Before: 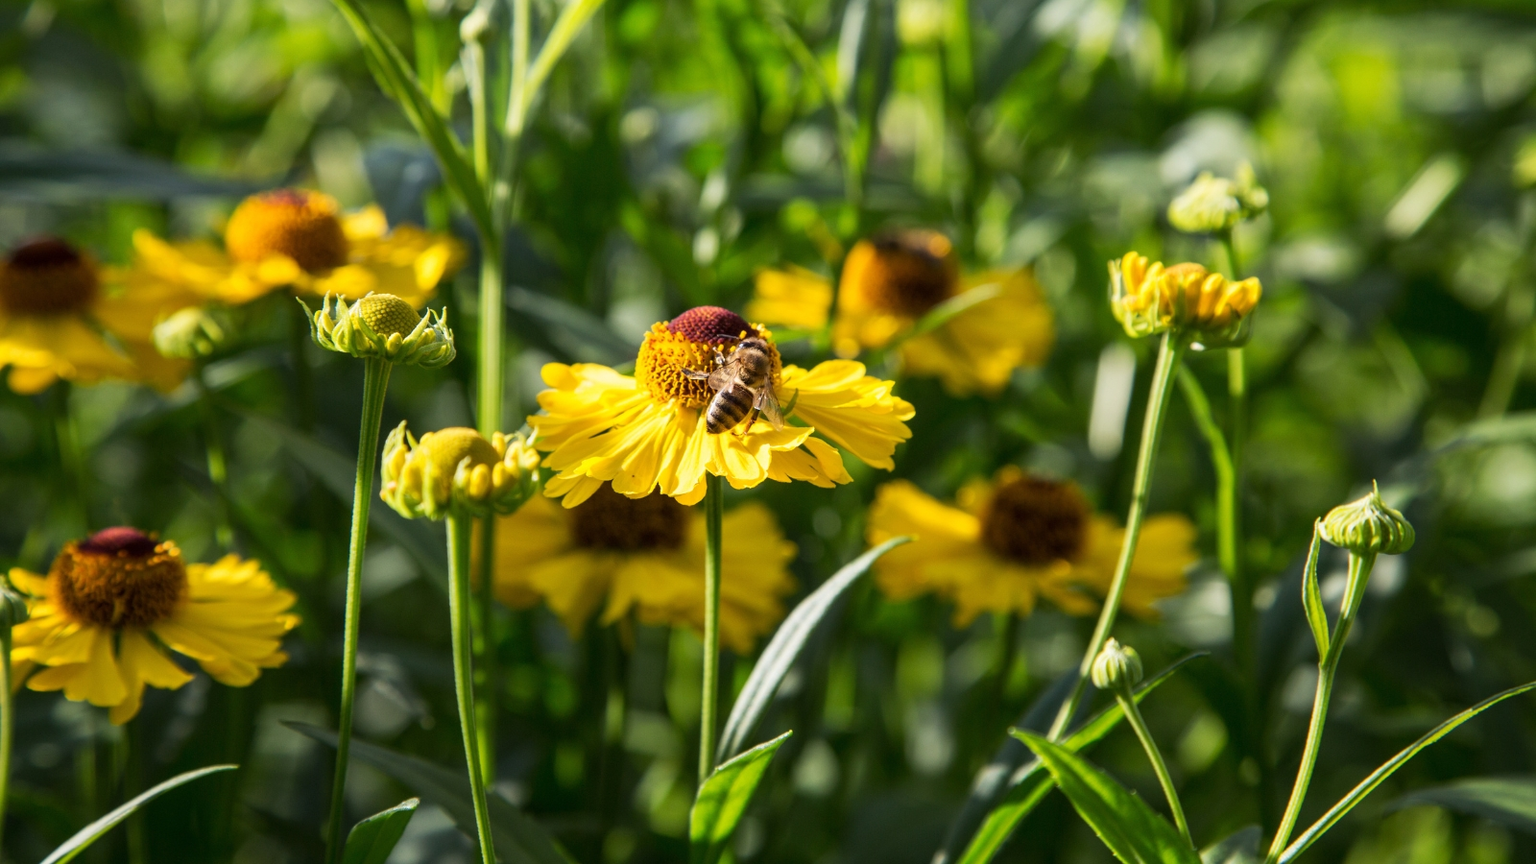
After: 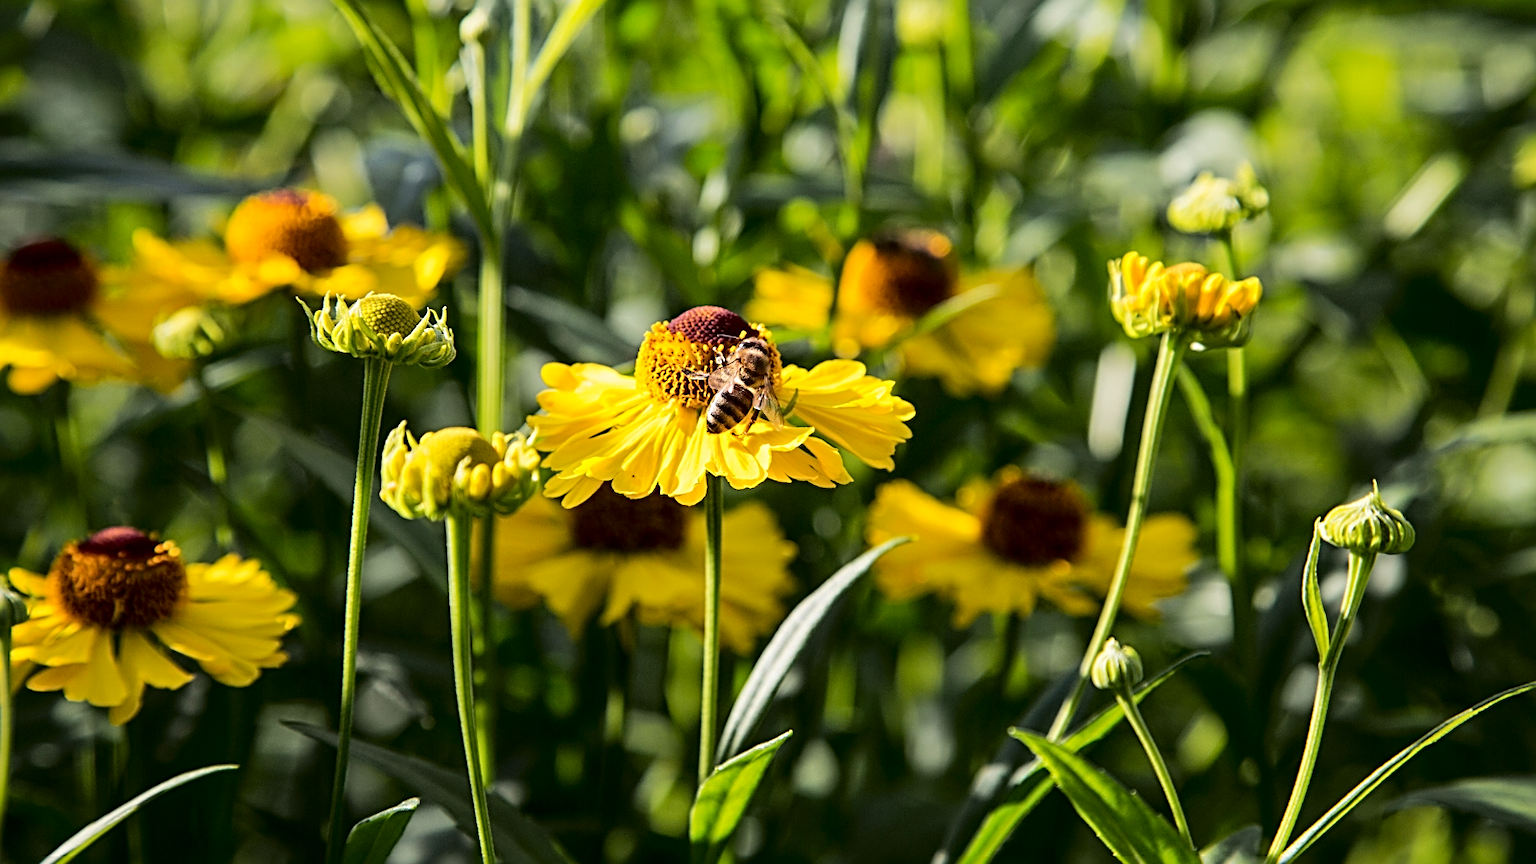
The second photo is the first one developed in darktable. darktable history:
sharpen: radius 2.817, amount 0.715
tone curve: curves: ch0 [(0.003, 0) (0.066, 0.017) (0.163, 0.09) (0.264, 0.238) (0.395, 0.421) (0.517, 0.575) (0.633, 0.687) (0.791, 0.814) (1, 1)]; ch1 [(0, 0) (0.149, 0.17) (0.327, 0.339) (0.39, 0.403) (0.456, 0.463) (0.501, 0.502) (0.512, 0.507) (0.53, 0.533) (0.575, 0.592) (0.671, 0.655) (0.729, 0.679) (1, 1)]; ch2 [(0, 0) (0.337, 0.382) (0.464, 0.47) (0.501, 0.502) (0.527, 0.532) (0.563, 0.555) (0.615, 0.61) (0.663, 0.68) (1, 1)], color space Lab, independent channels, preserve colors none
